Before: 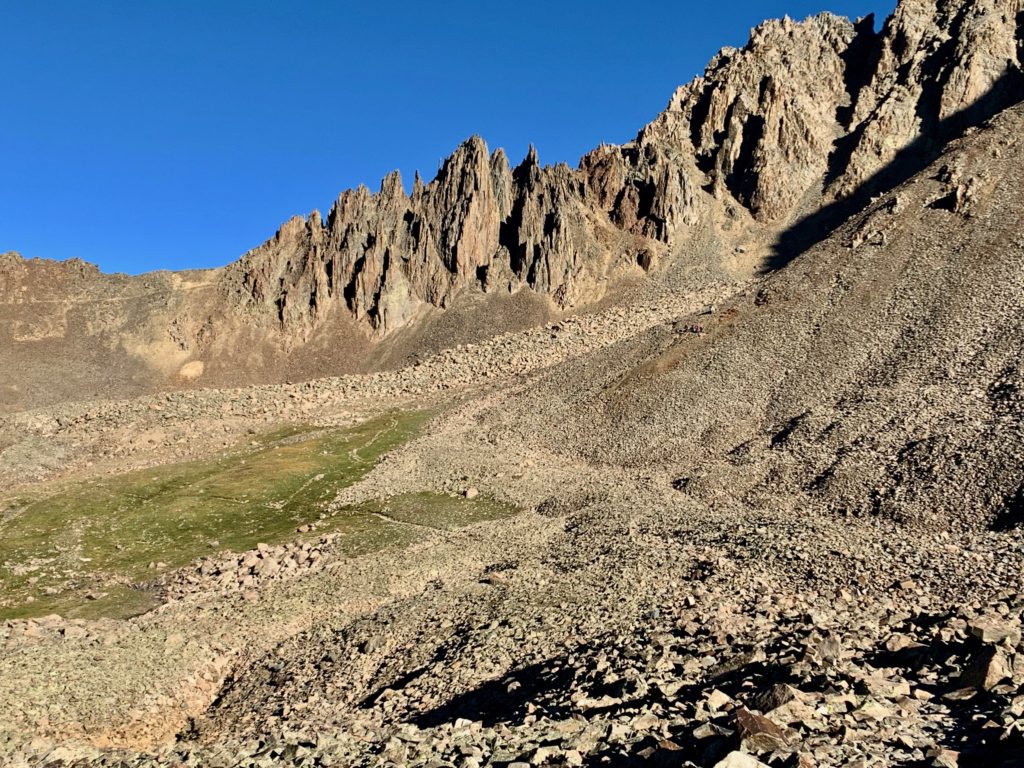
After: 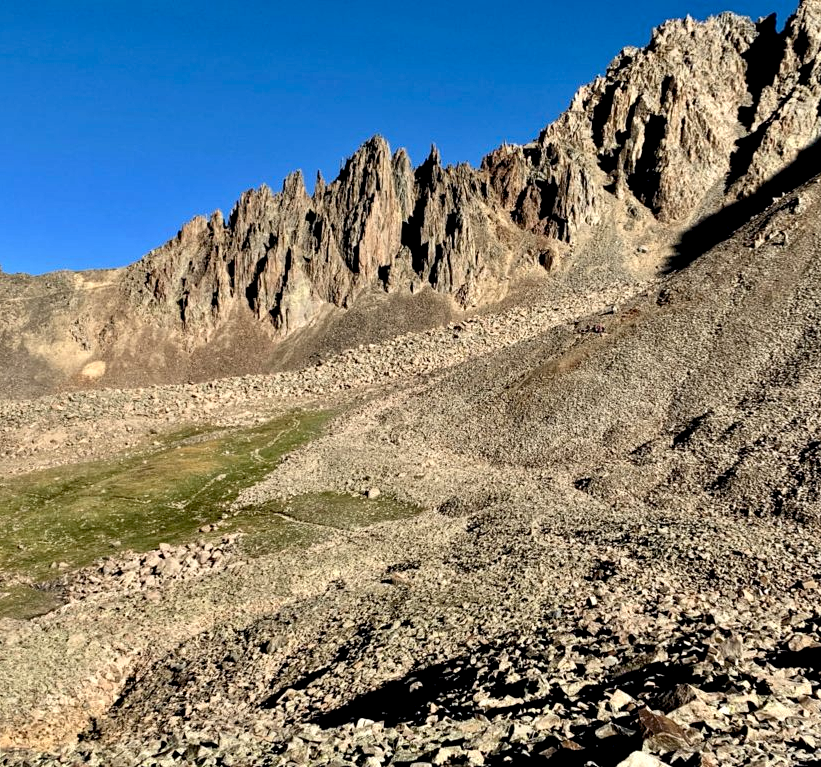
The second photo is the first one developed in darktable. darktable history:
crop and rotate: left 9.597%, right 10.195%
local contrast: highlights 123%, shadows 126%, detail 140%, midtone range 0.254
